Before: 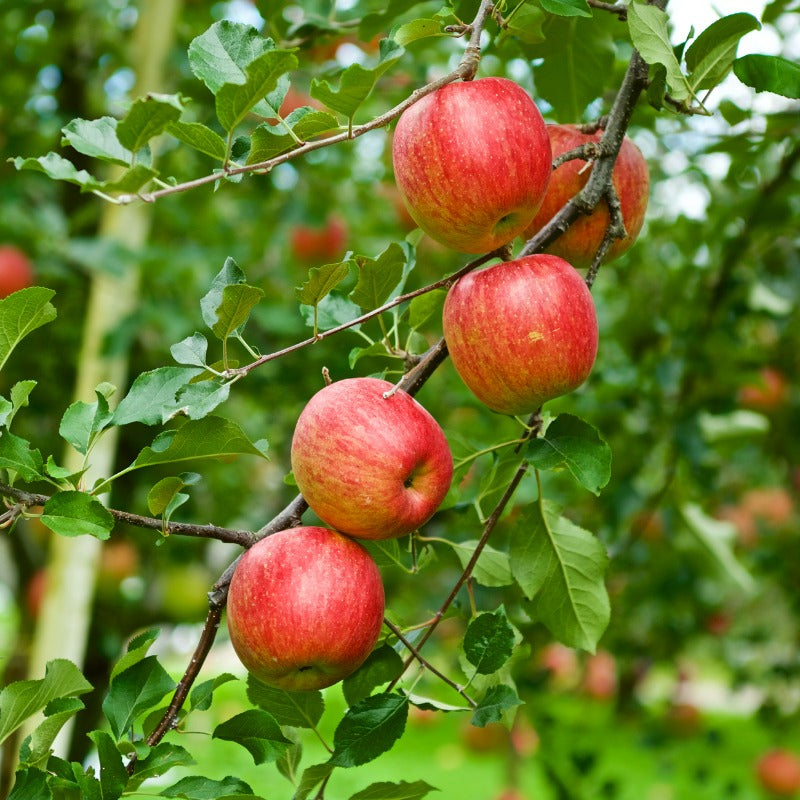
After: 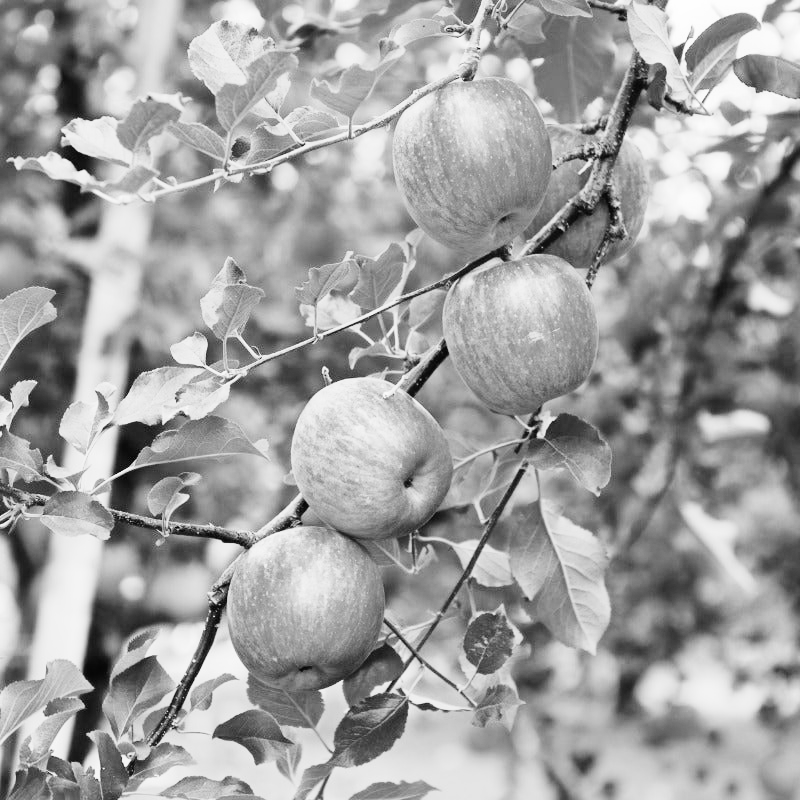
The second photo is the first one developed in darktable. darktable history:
base curve: curves: ch0 [(0, 0) (0, 0.001) (0.001, 0.001) (0.004, 0.002) (0.007, 0.004) (0.015, 0.013) (0.033, 0.045) (0.052, 0.096) (0.075, 0.17) (0.099, 0.241) (0.163, 0.42) (0.219, 0.55) (0.259, 0.616) (0.327, 0.722) (0.365, 0.765) (0.522, 0.873) (0.547, 0.881) (0.689, 0.919) (0.826, 0.952) (1, 1)], preserve colors none
monochrome: on, module defaults
